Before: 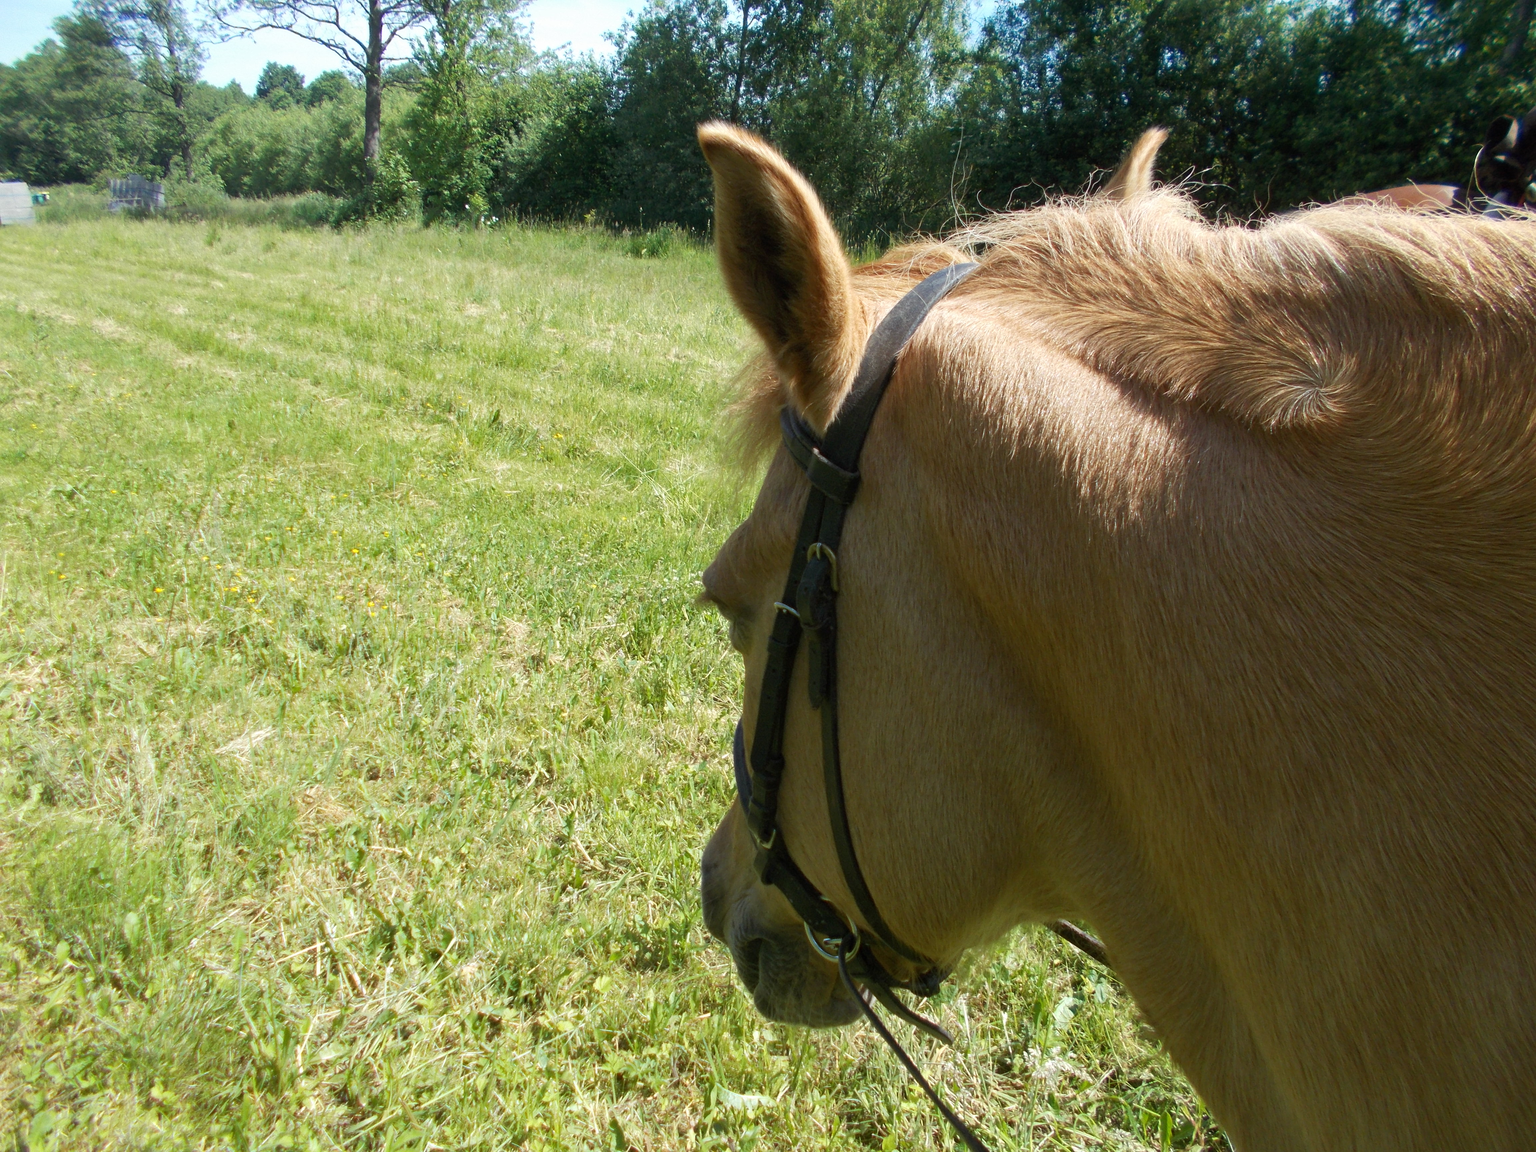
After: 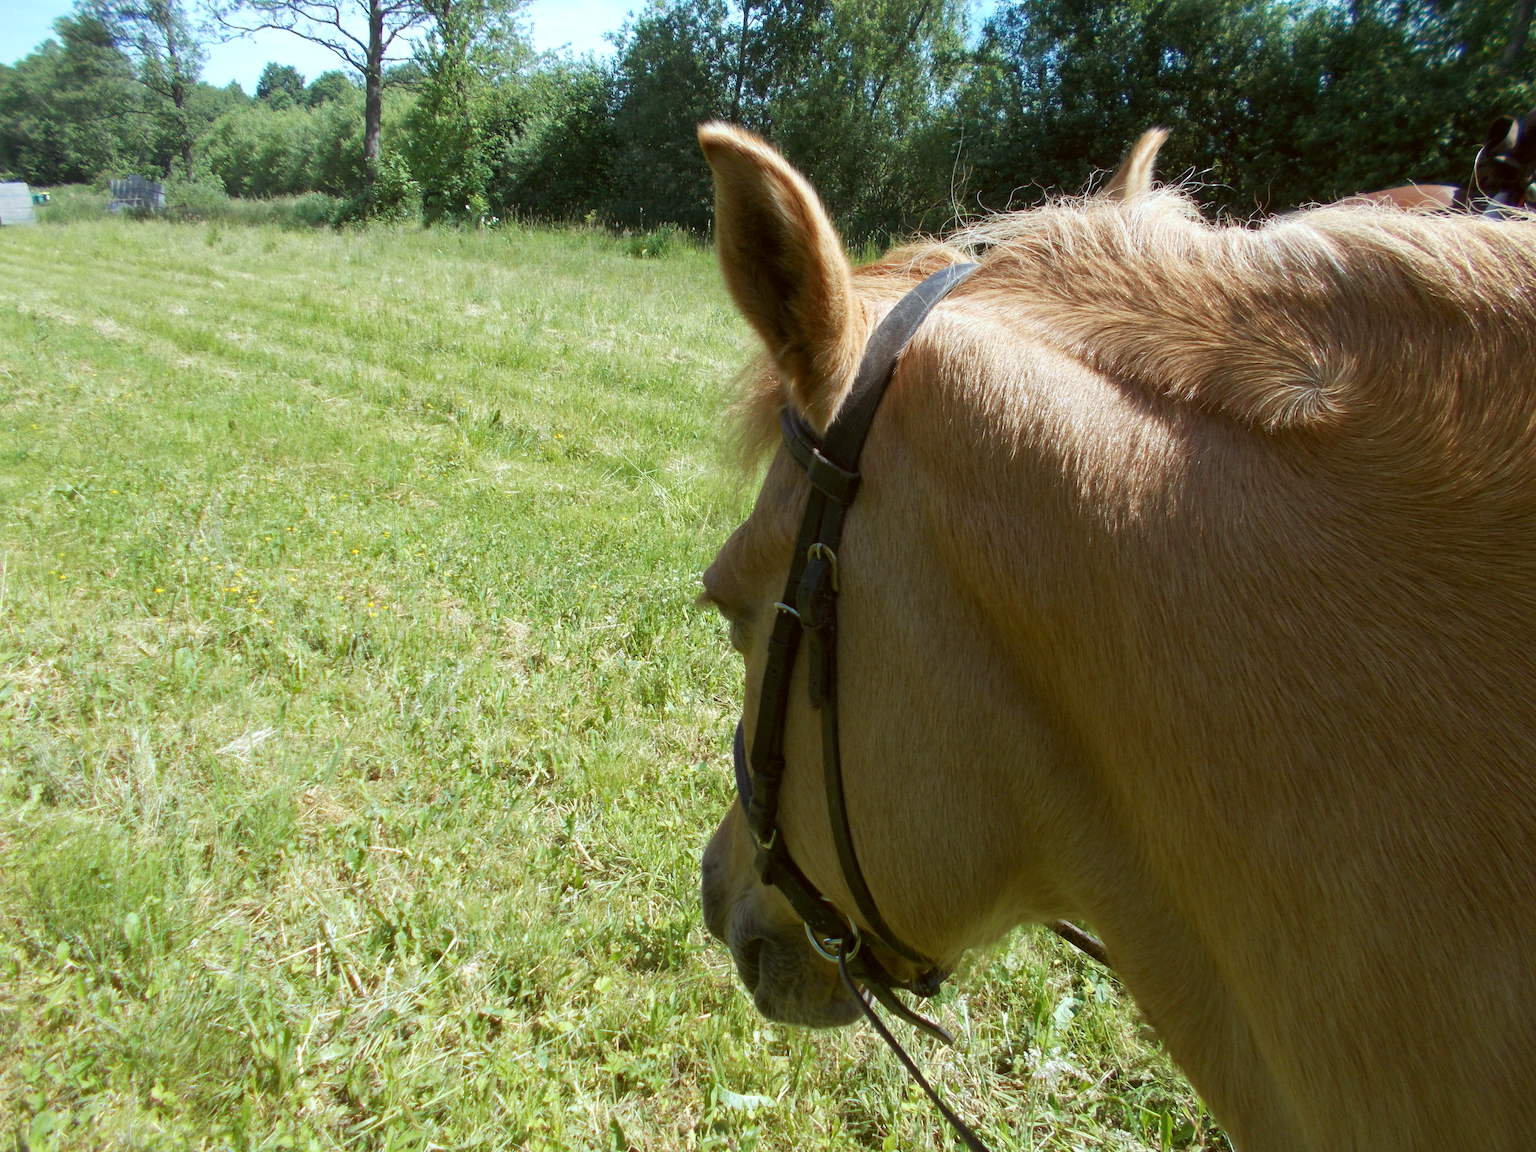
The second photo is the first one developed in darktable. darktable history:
color correction: highlights a* -3.59, highlights b* -6.77, shadows a* 2.92, shadows b* 5.5
